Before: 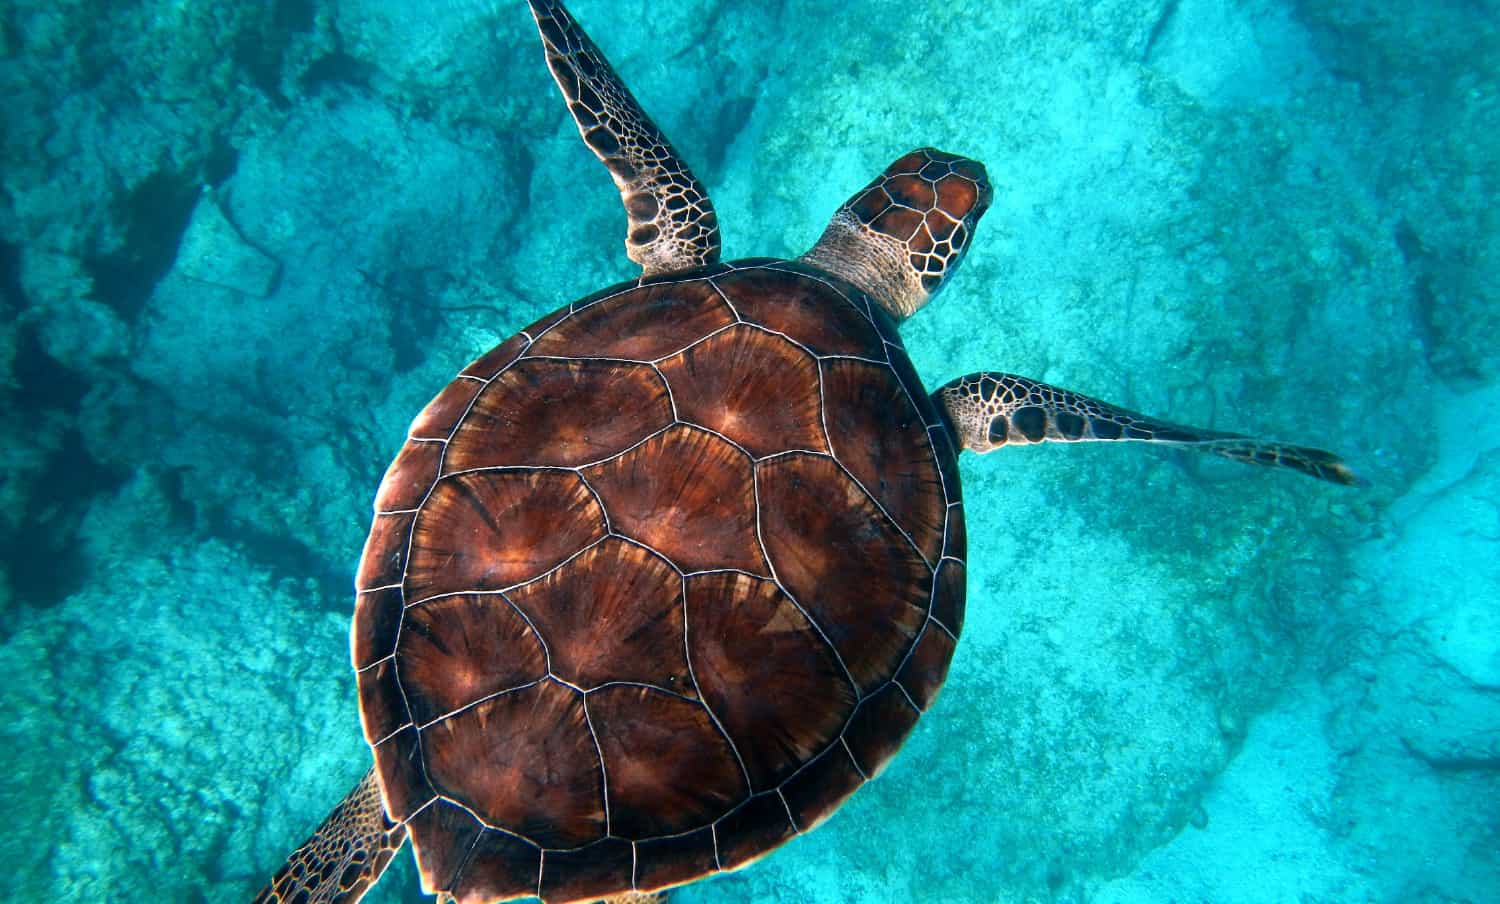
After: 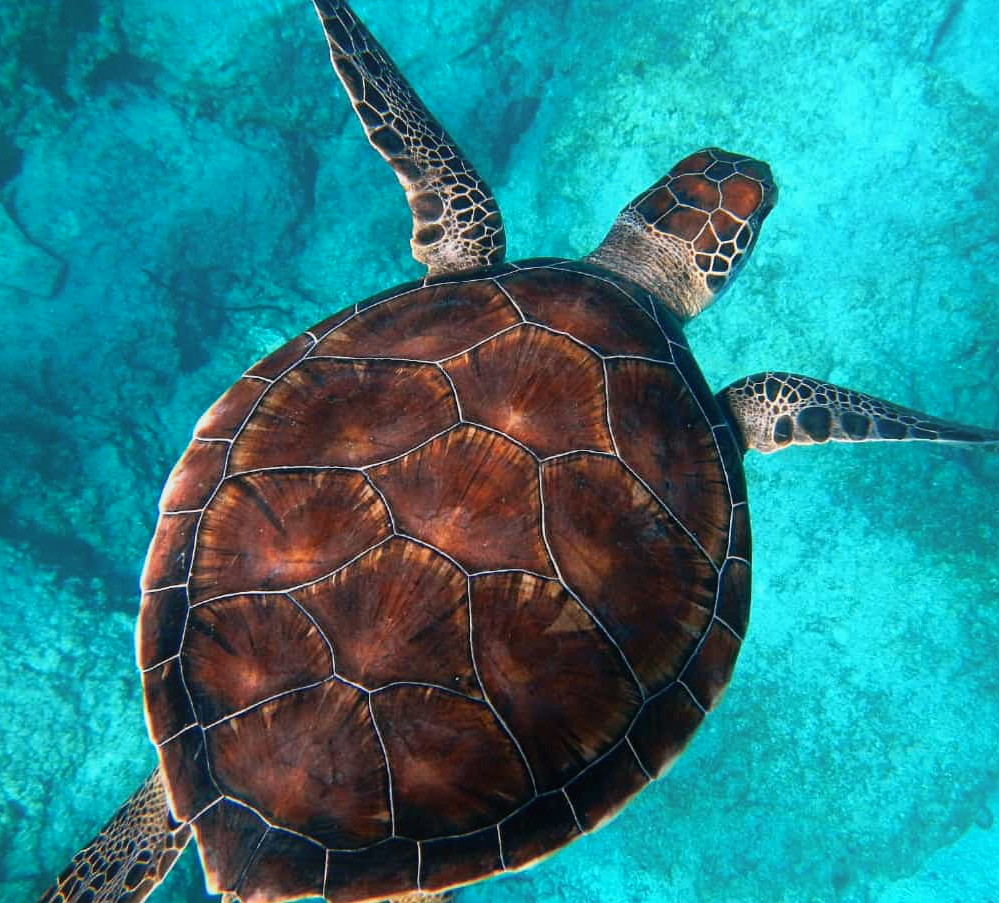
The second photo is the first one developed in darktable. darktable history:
crop and rotate: left 14.385%, right 18.948%
grain: coarseness 0.81 ISO, strength 1.34%, mid-tones bias 0%
contrast equalizer: y [[0.439, 0.44, 0.442, 0.457, 0.493, 0.498], [0.5 ×6], [0.5 ×6], [0 ×6], [0 ×6]], mix 0.59
